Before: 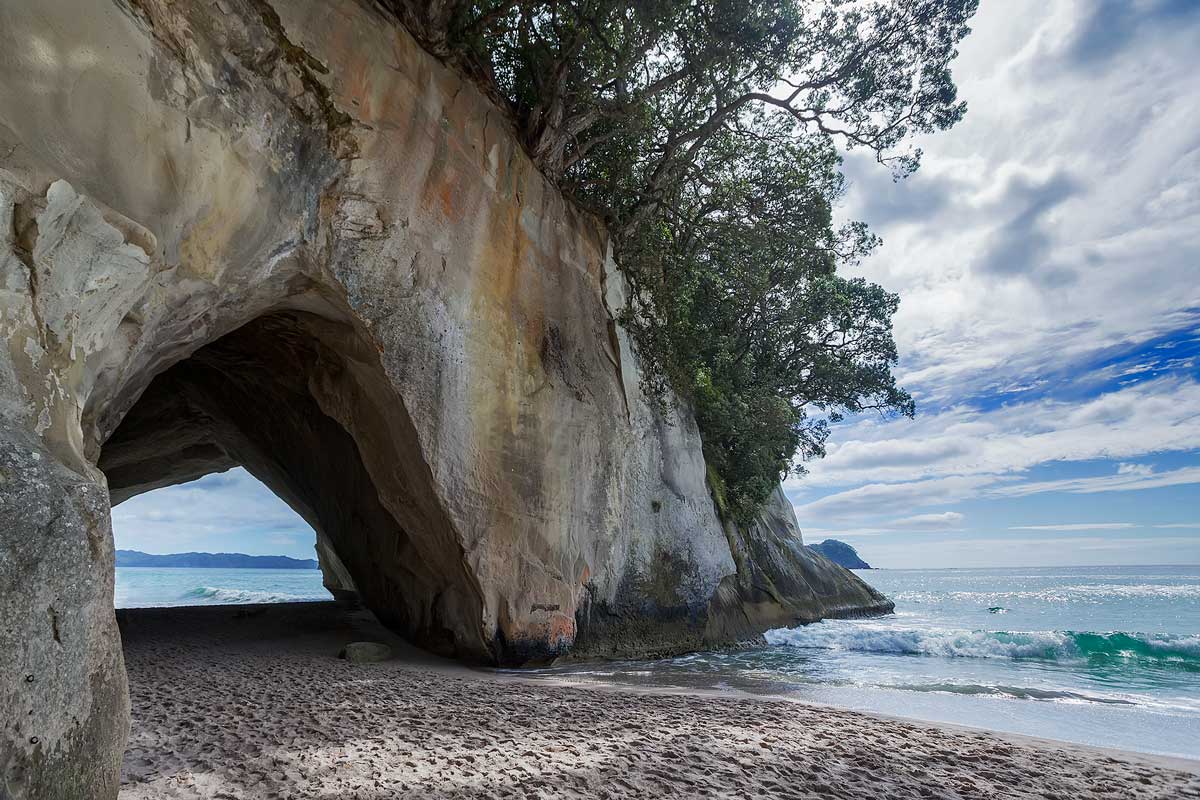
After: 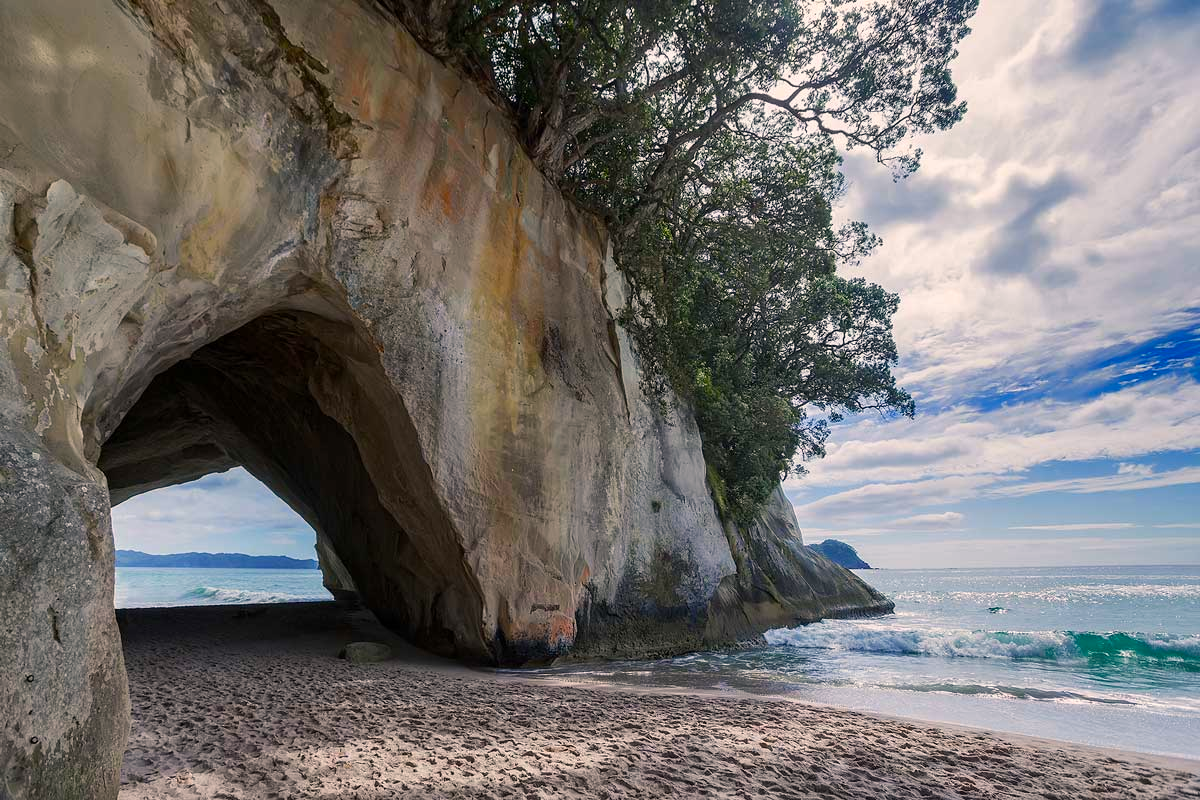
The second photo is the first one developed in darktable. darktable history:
color balance rgb: highlights gain › chroma 3.055%, highlights gain › hue 54.76°, perceptual saturation grading › global saturation 19.536%
